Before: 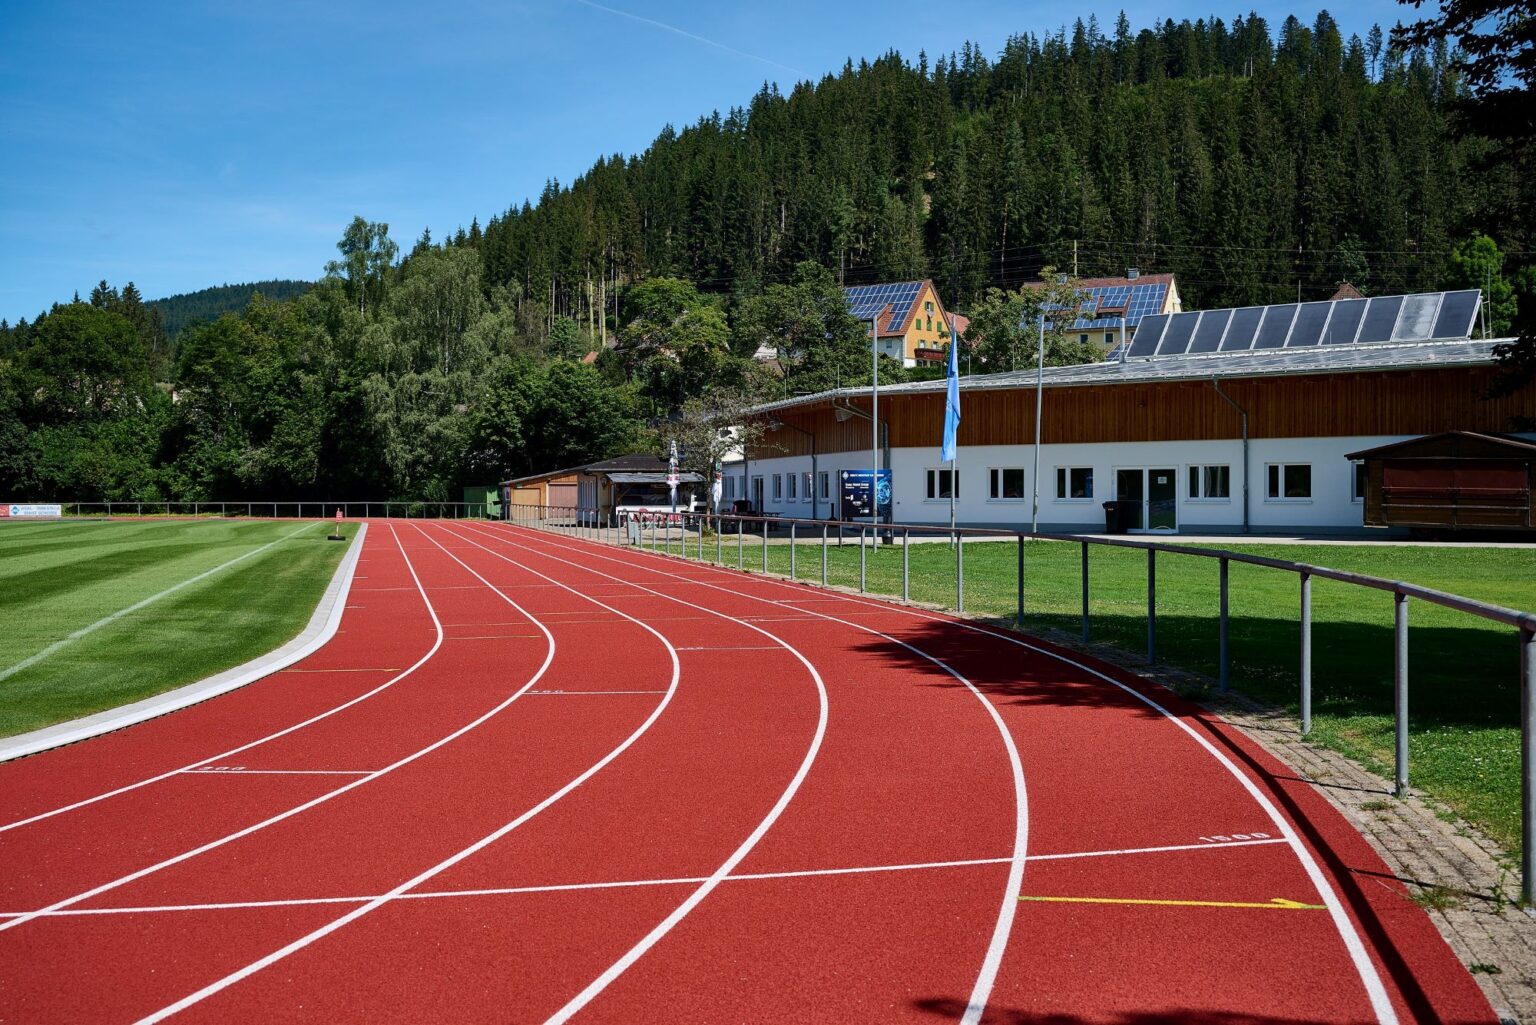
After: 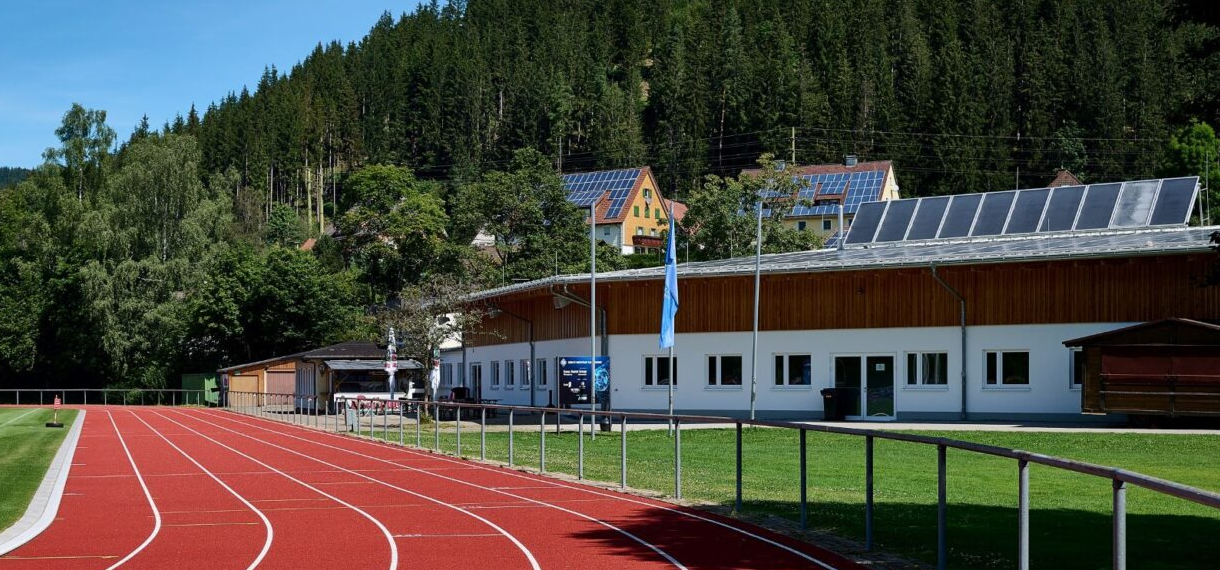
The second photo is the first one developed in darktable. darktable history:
crop: left 18.366%, top 11.069%, right 2.147%, bottom 33.283%
